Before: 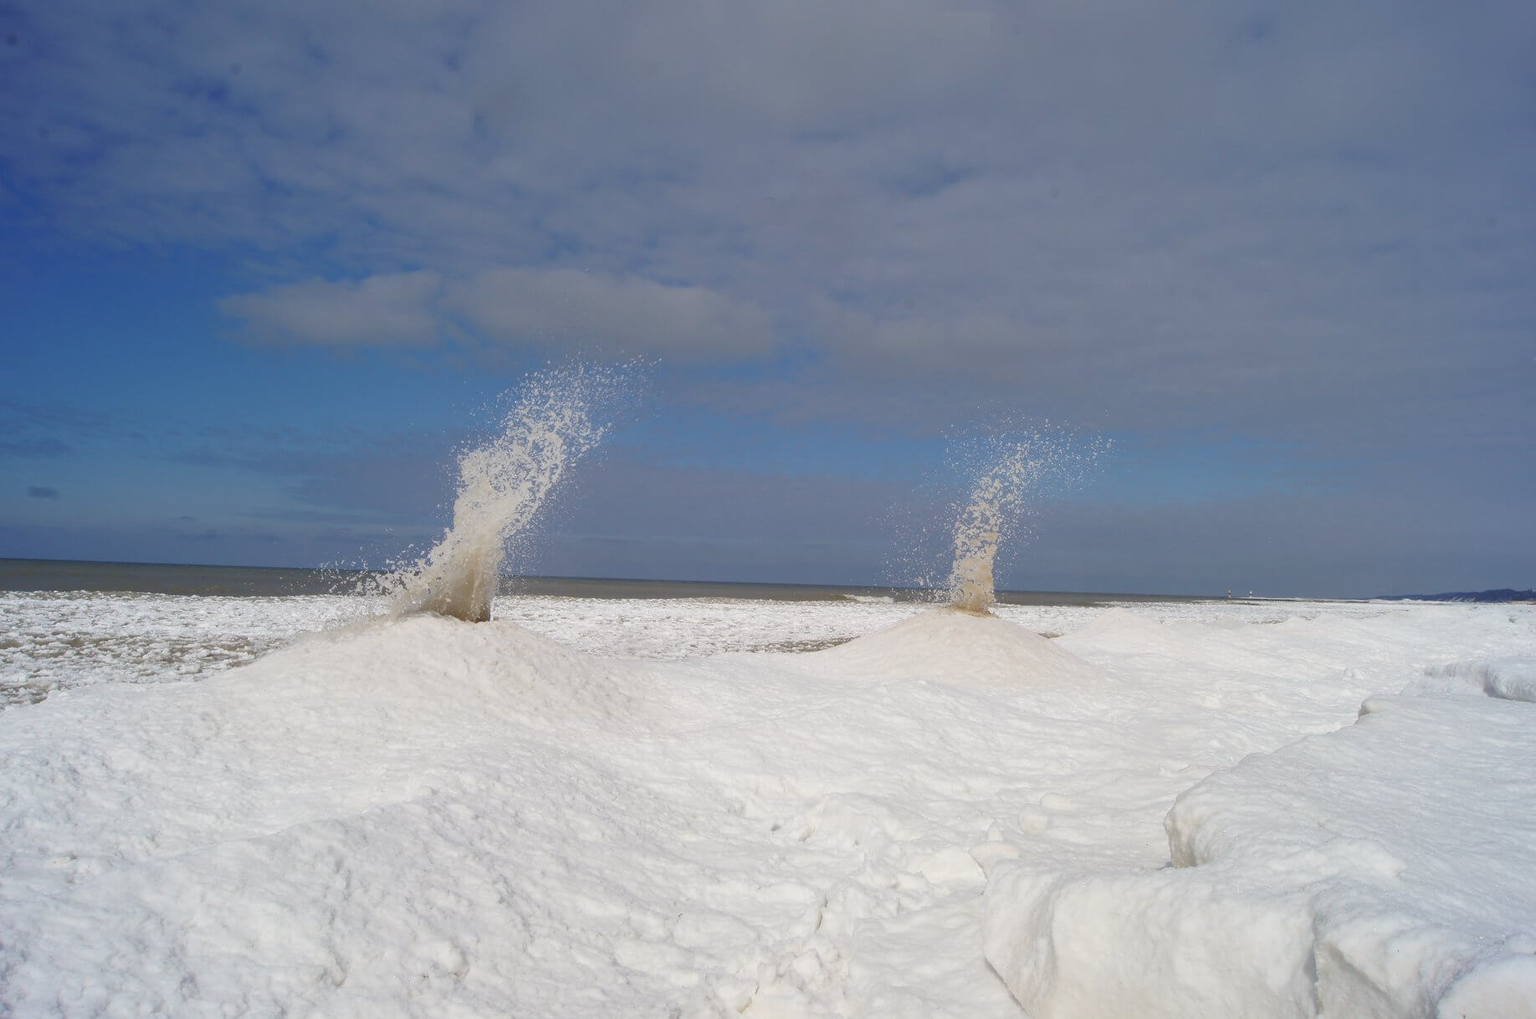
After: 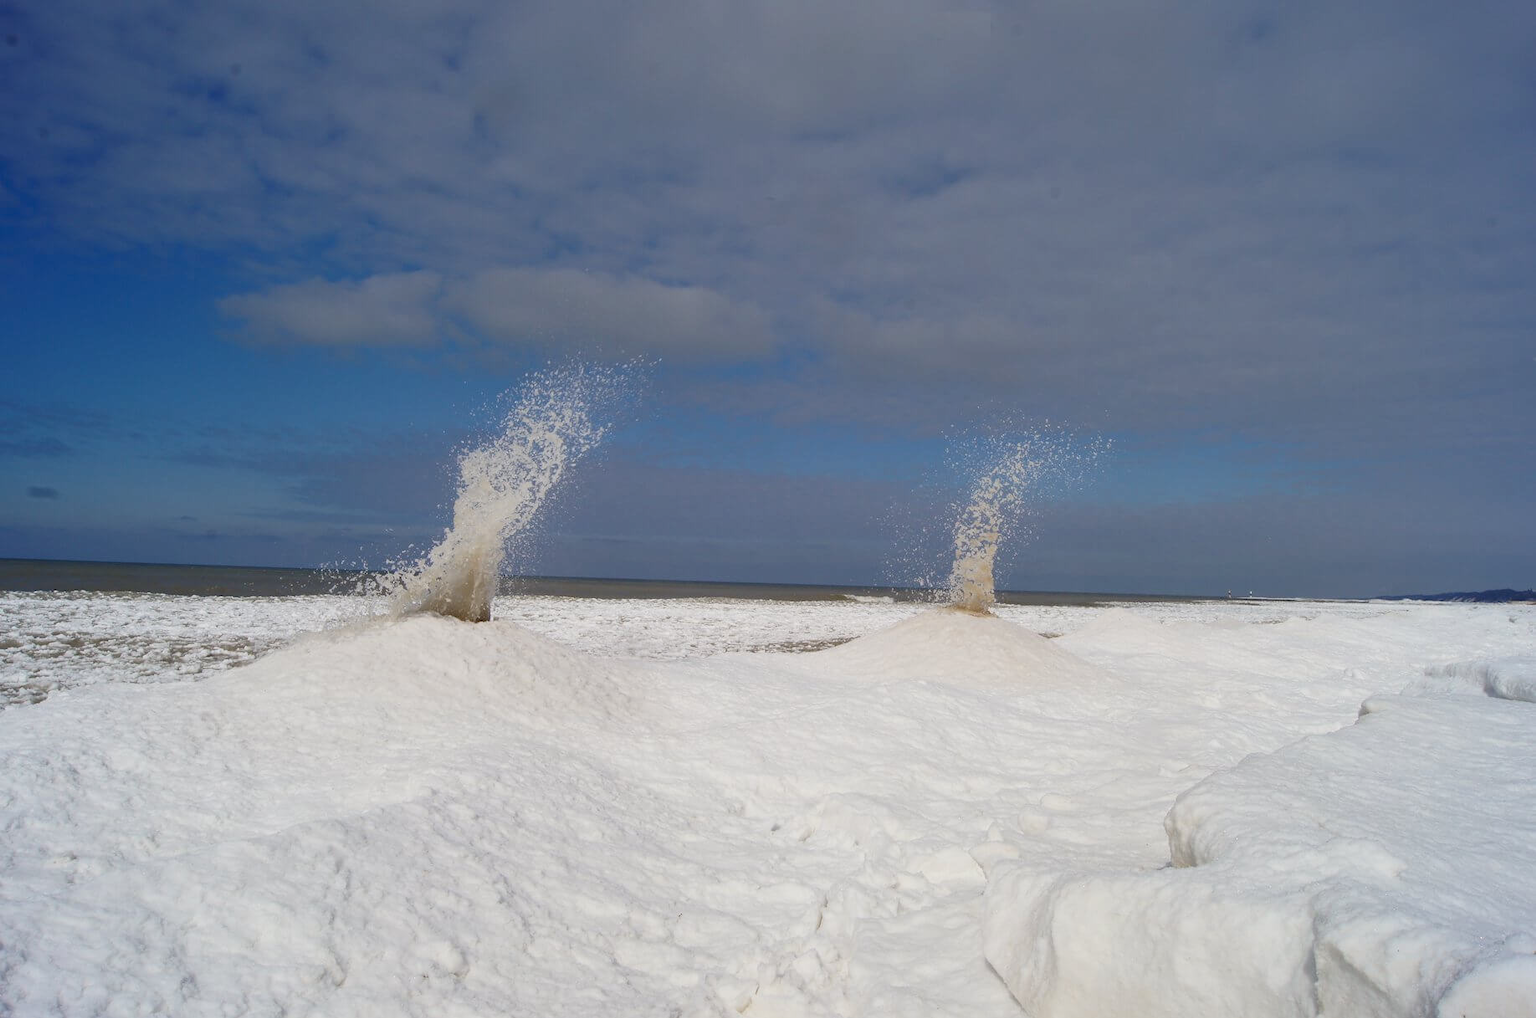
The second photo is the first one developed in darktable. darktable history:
exposure: exposure -0.21 EV, compensate highlight preservation false
contrast brightness saturation: contrast 0.15, brightness -0.01, saturation 0.1
